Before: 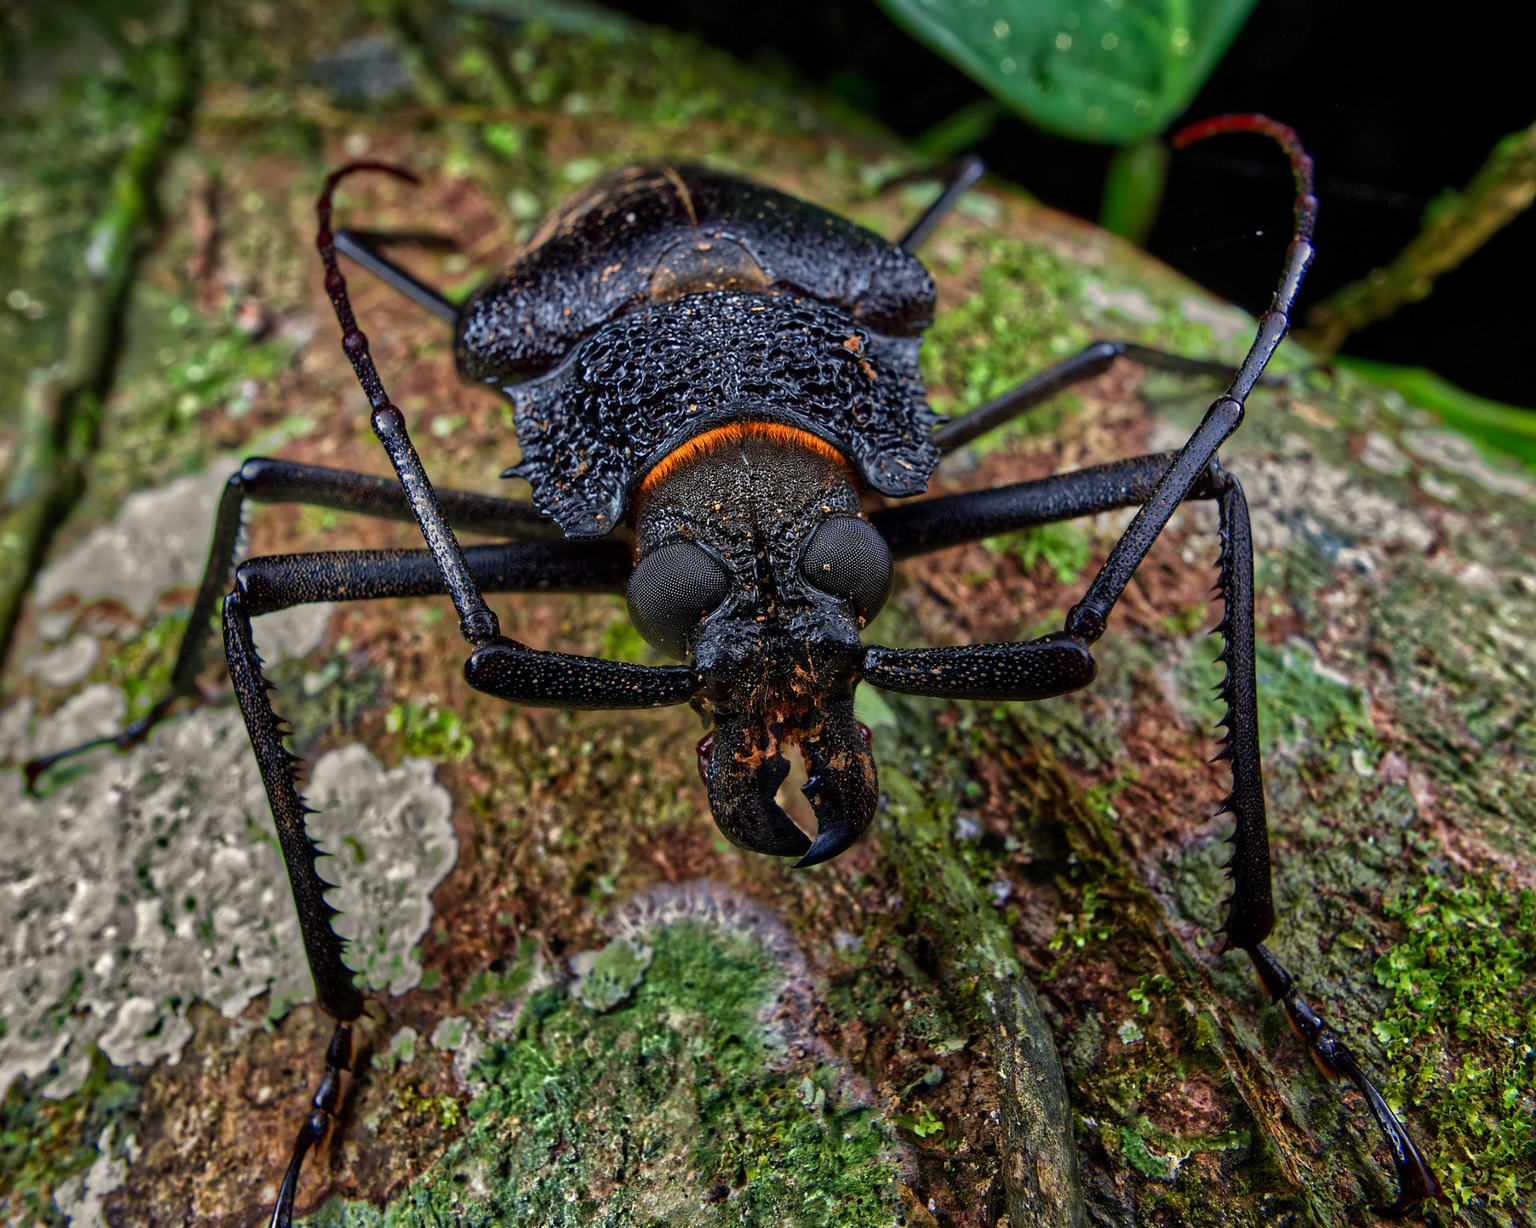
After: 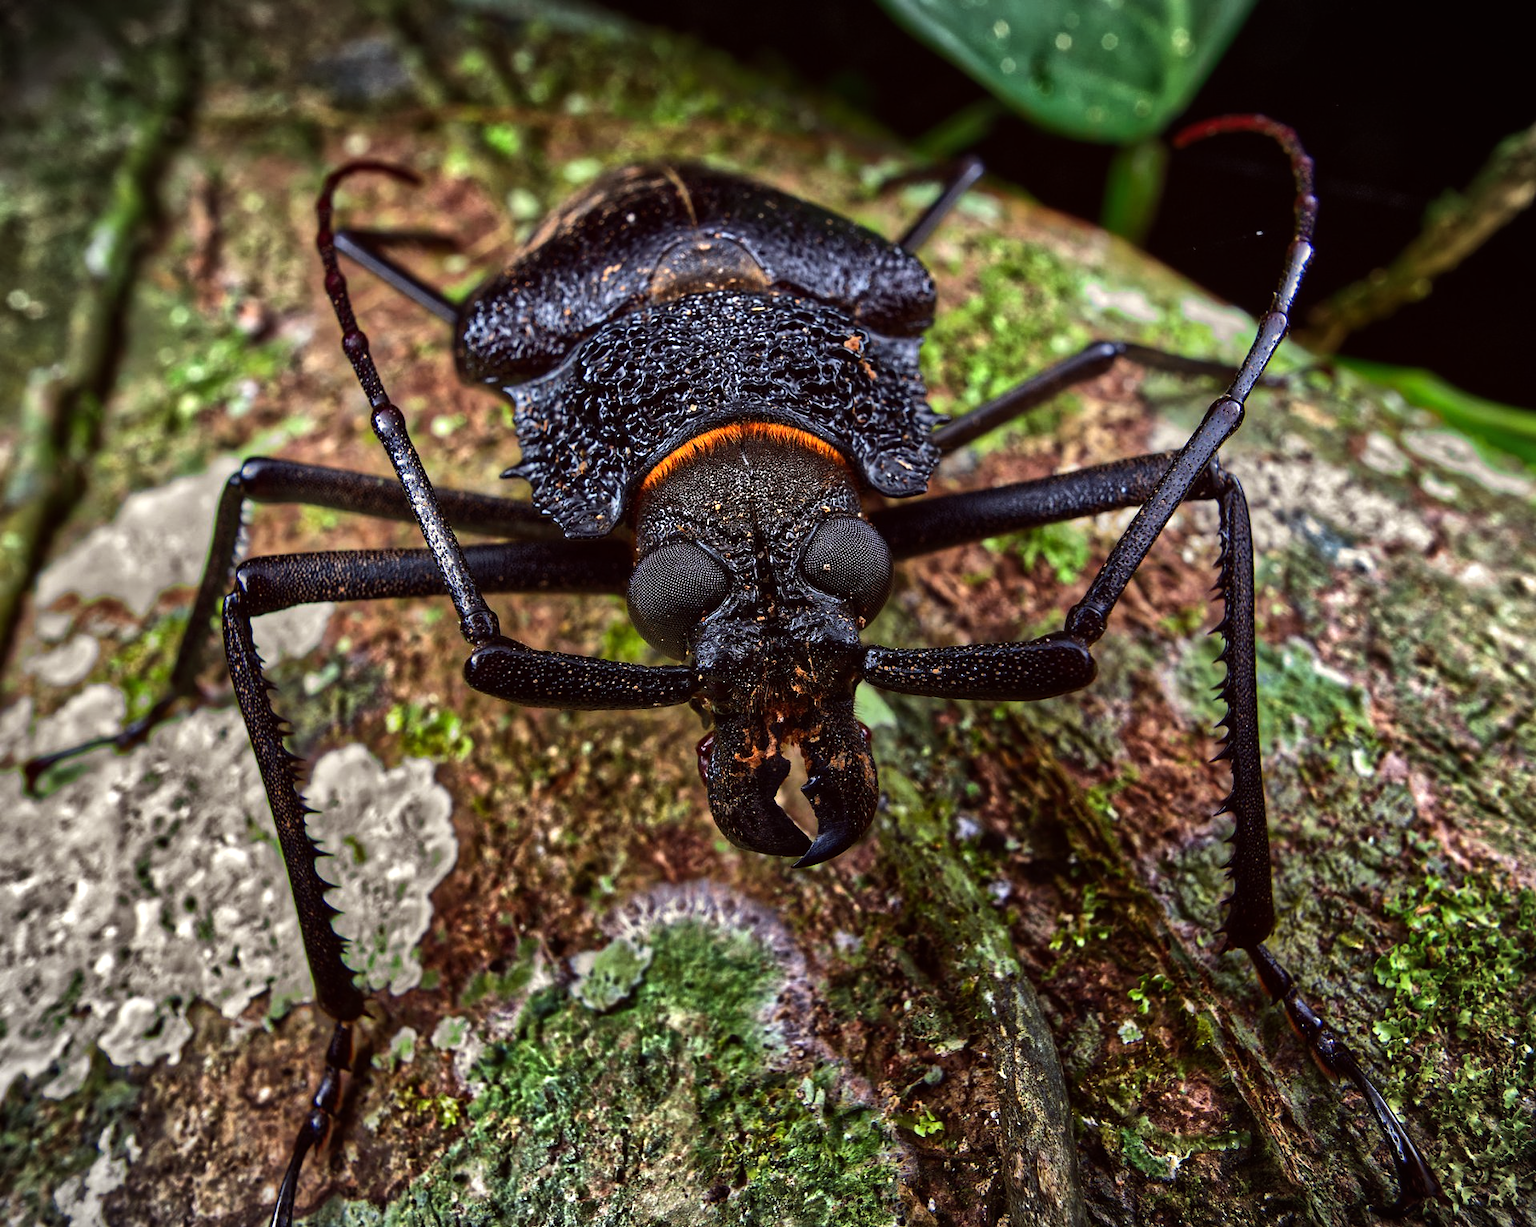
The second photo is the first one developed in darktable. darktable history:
tone equalizer: -8 EV -0.75 EV, -7 EV -0.7 EV, -6 EV -0.6 EV, -5 EV -0.4 EV, -3 EV 0.4 EV, -2 EV 0.6 EV, -1 EV 0.7 EV, +0 EV 0.75 EV, edges refinement/feathering 500, mask exposure compensation -1.57 EV, preserve details no
color balance: mode lift, gamma, gain (sRGB), lift [1, 1.049, 1, 1]
exposure: compensate highlight preservation false
vignetting: fall-off start 100%, brightness -0.282, width/height ratio 1.31
